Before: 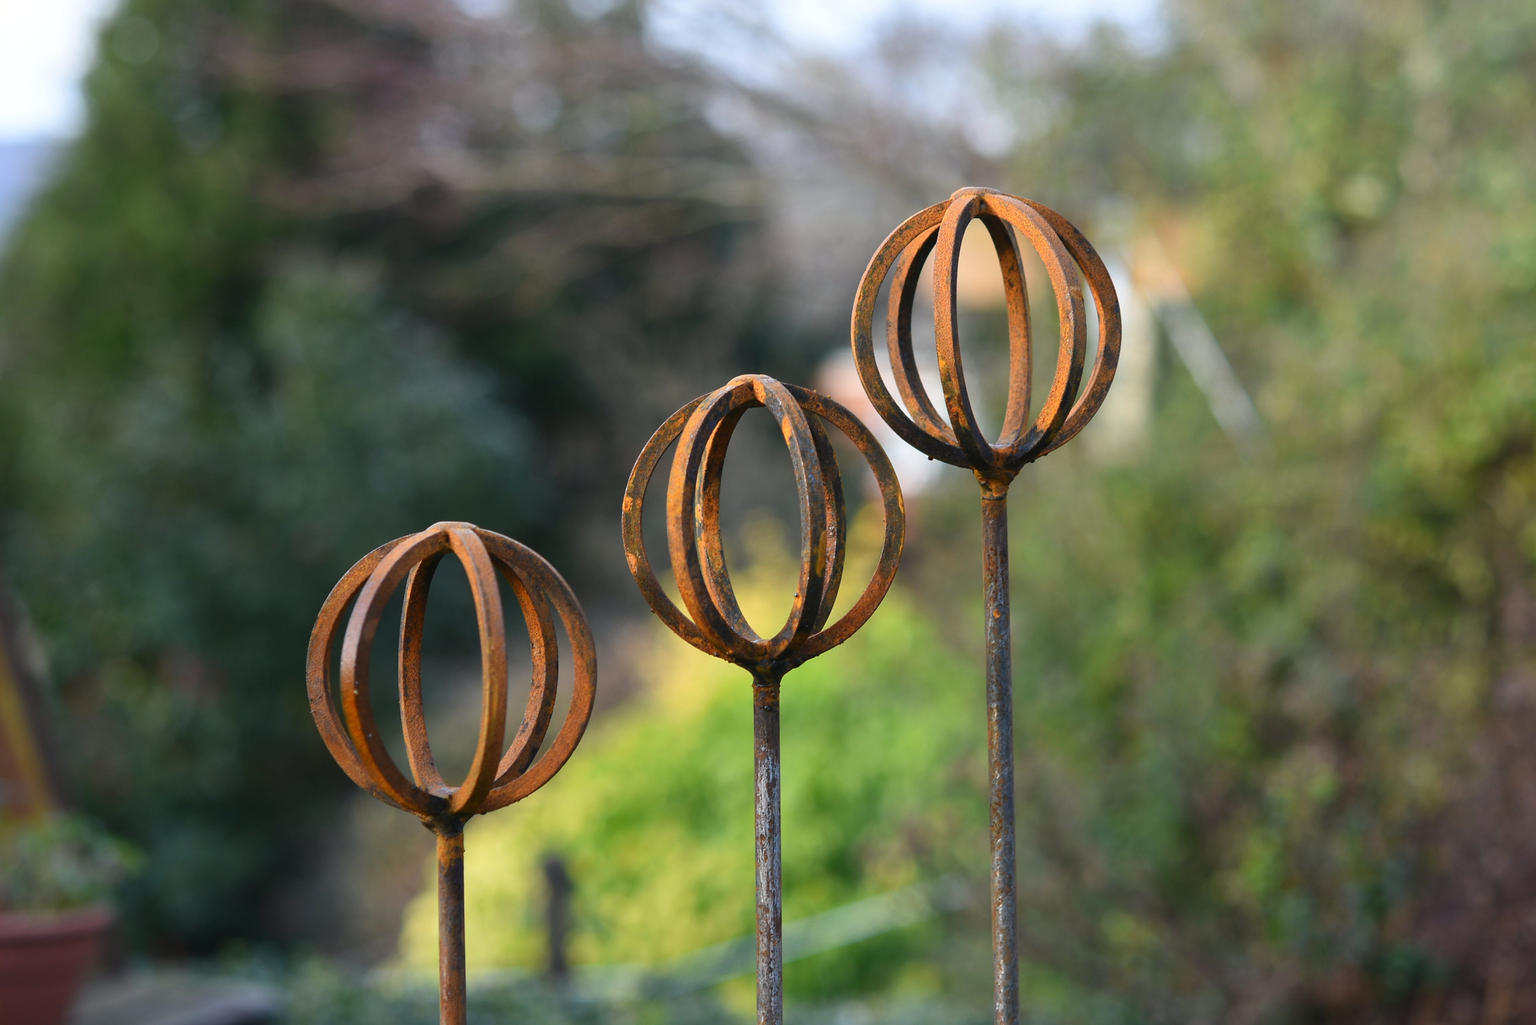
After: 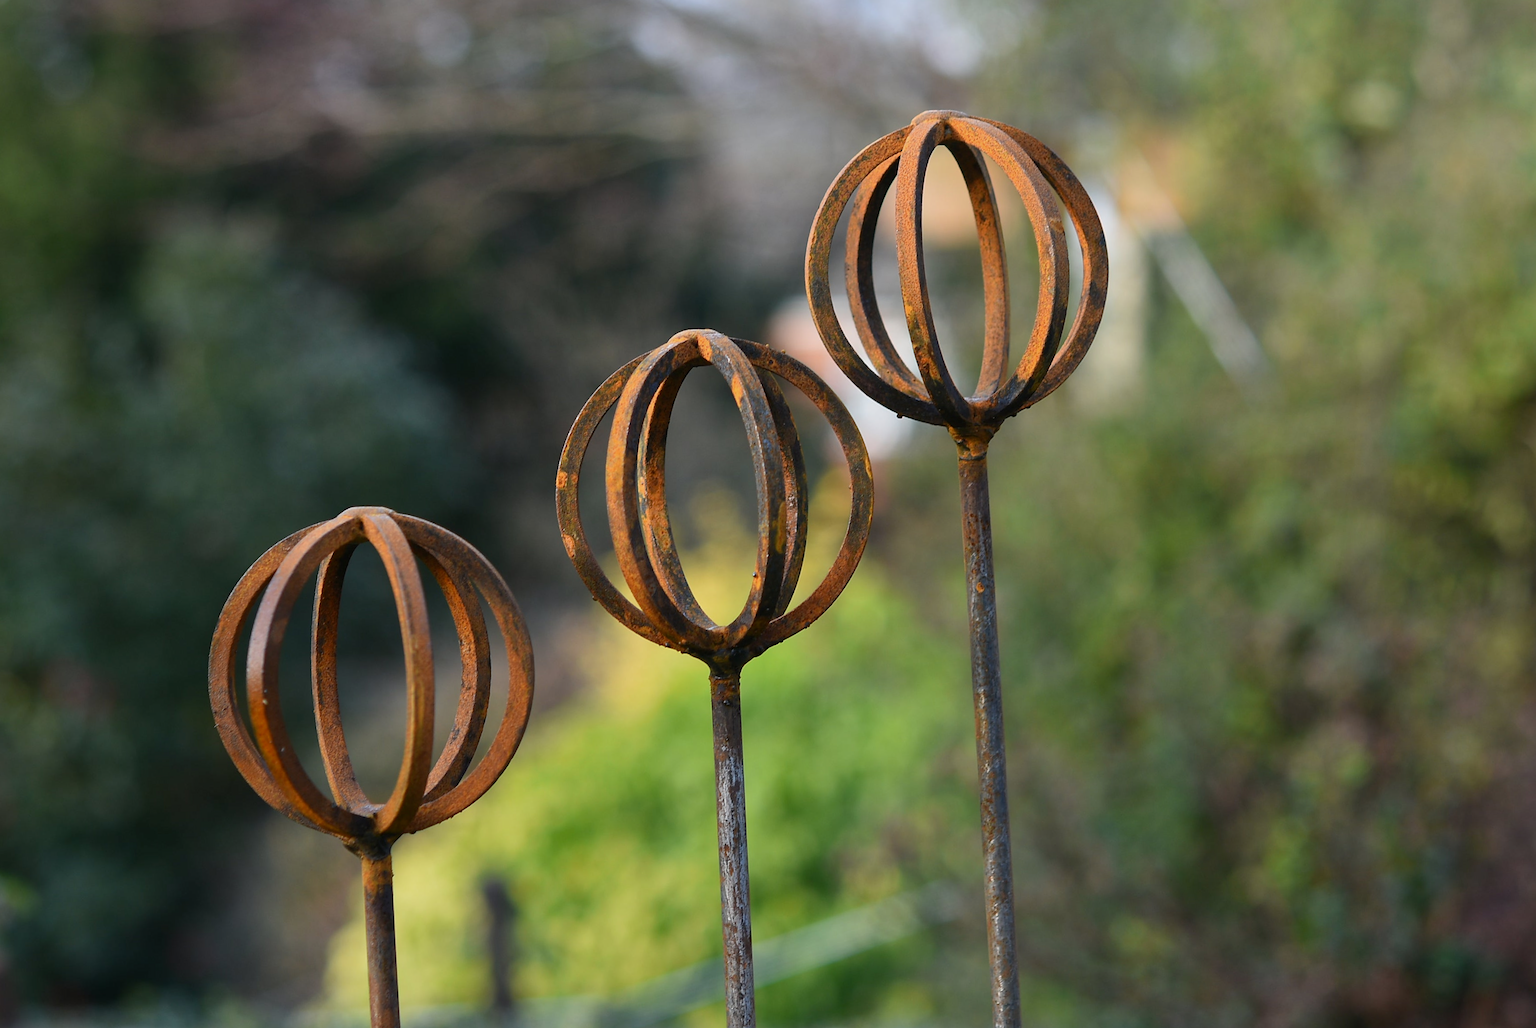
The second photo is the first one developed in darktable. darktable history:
crop and rotate: angle 2.1°, left 6.01%, top 5.691%
exposure: black level correction 0.001, exposure -0.2 EV, compensate highlight preservation false
sharpen: amount 0.204
